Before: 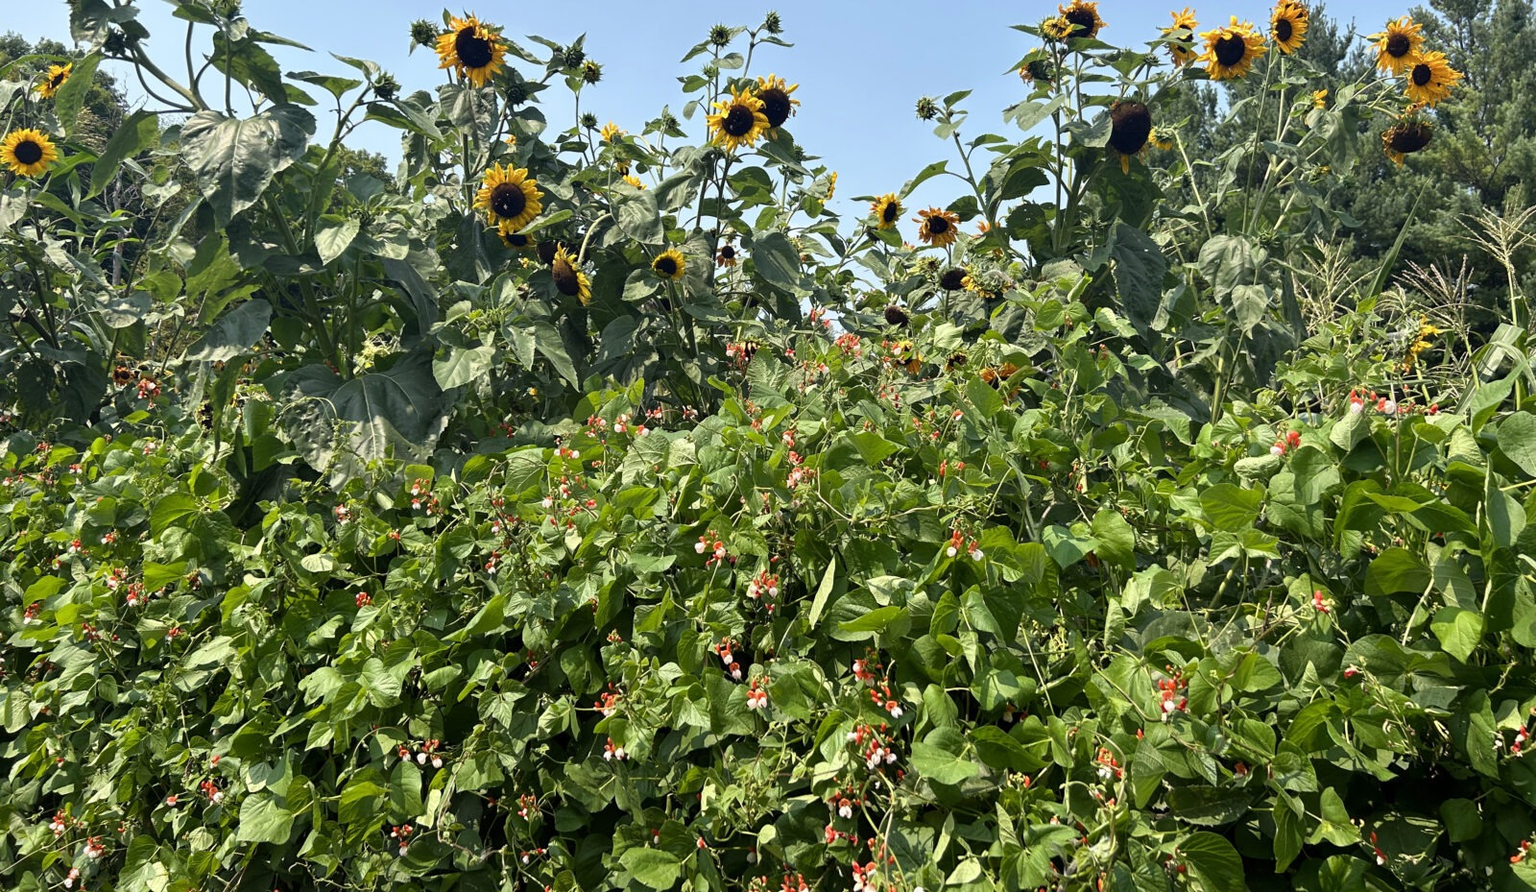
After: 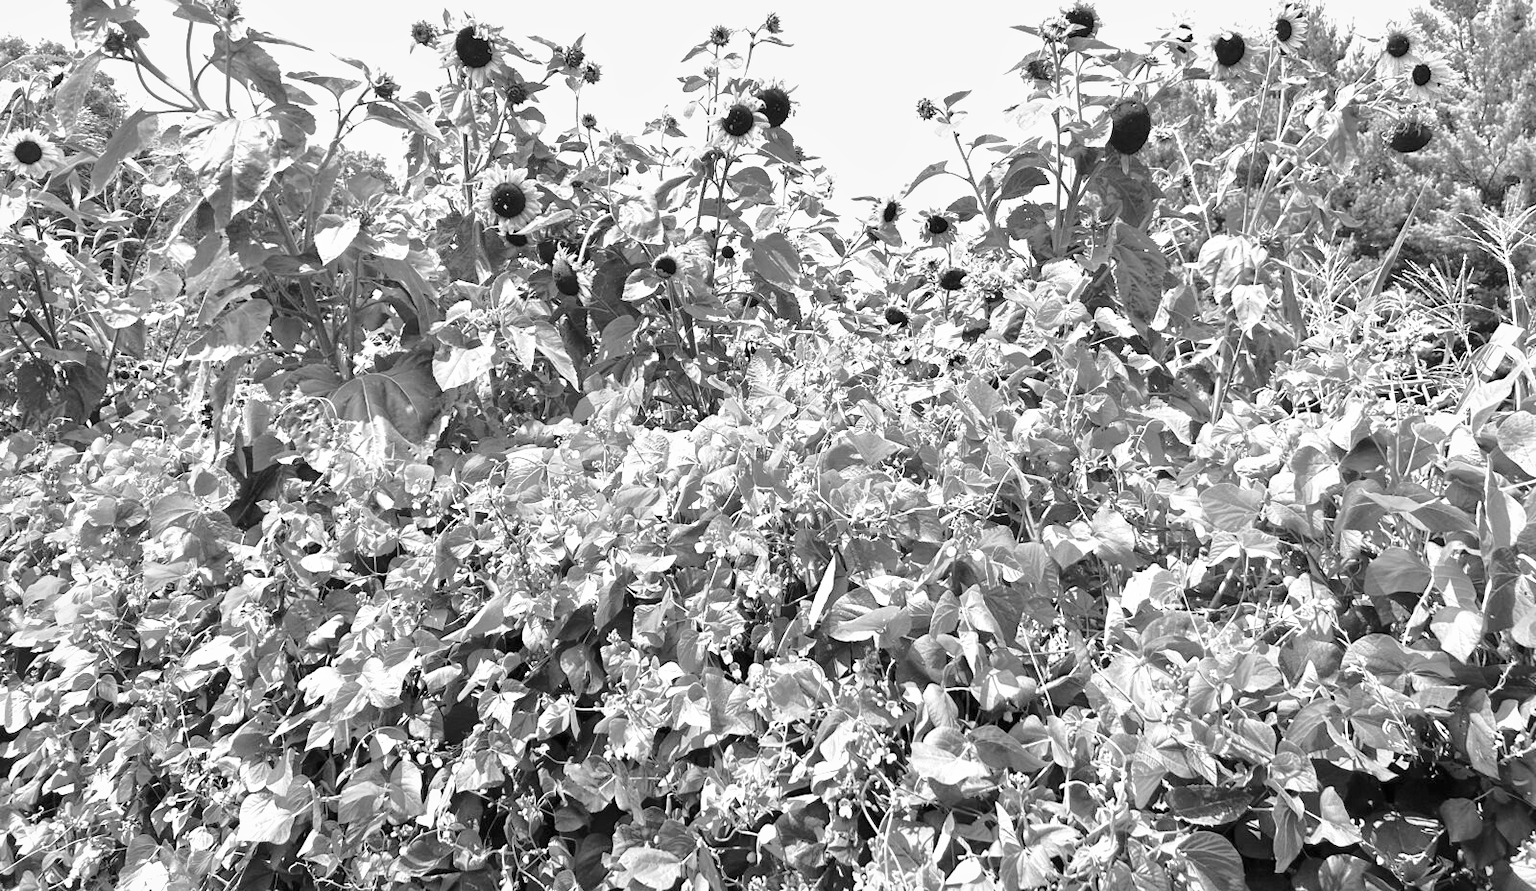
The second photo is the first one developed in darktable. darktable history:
exposure: black level correction 0, exposure 1.2 EV, compensate highlight preservation false
shadows and highlights: shadows 40, highlights -60
base curve: curves: ch0 [(0, 0) (0.028, 0.03) (0.121, 0.232) (0.46, 0.748) (0.859, 0.968) (1, 1)], preserve colors none
monochrome: a -35.87, b 49.73, size 1.7
